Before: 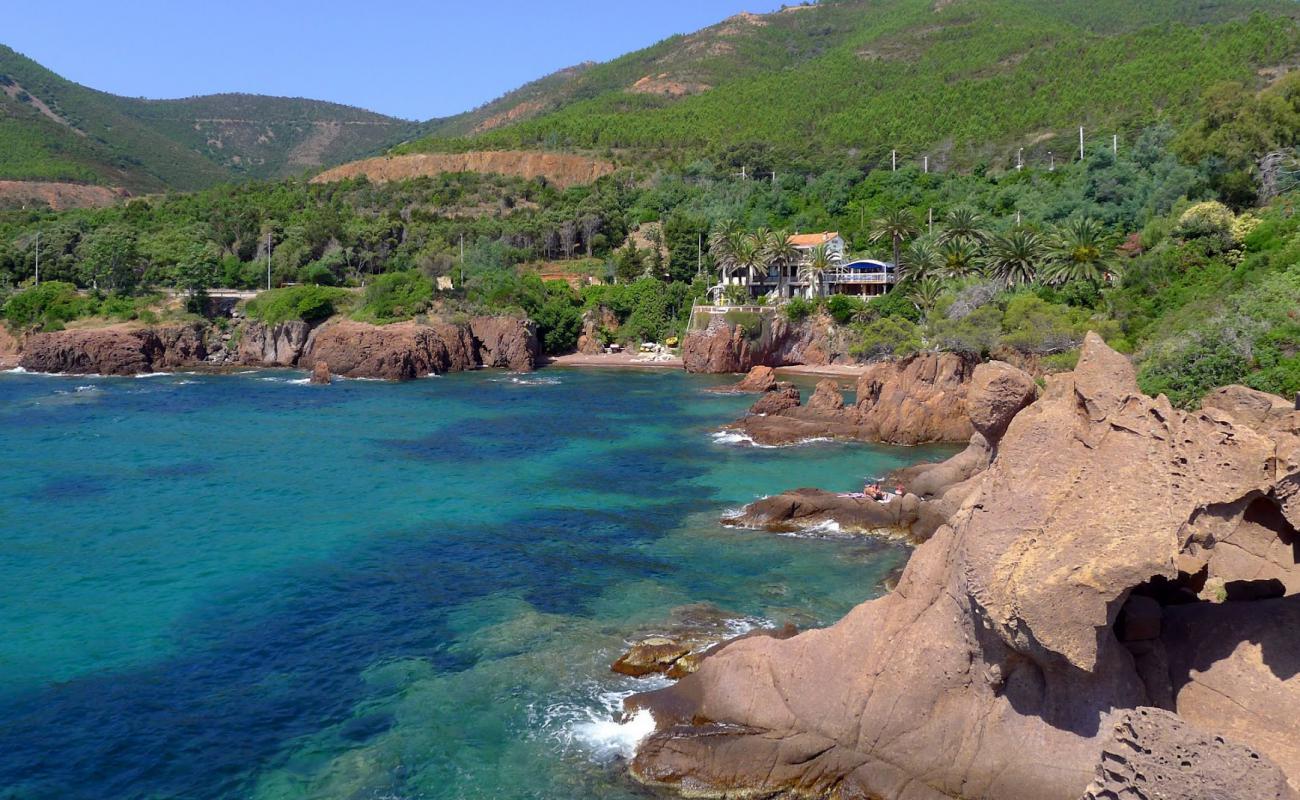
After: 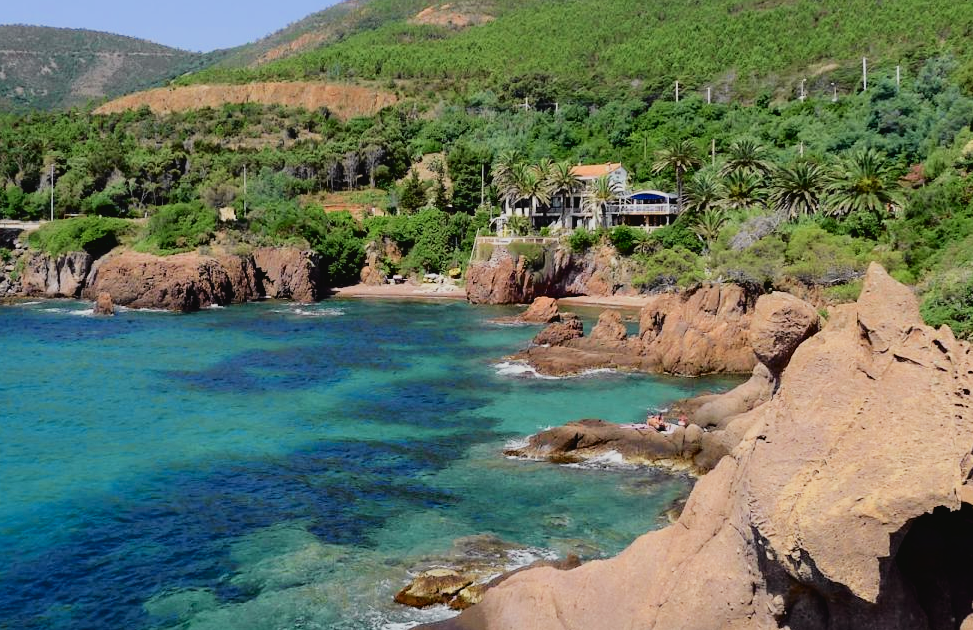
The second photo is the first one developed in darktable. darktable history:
filmic rgb: black relative exposure -9.22 EV, white relative exposure 6.77 EV, hardness 3.07, contrast 1.05
crop: left 16.768%, top 8.653%, right 8.362%, bottom 12.485%
tone curve: curves: ch0 [(0.003, 0.029) (0.037, 0.036) (0.149, 0.117) (0.297, 0.318) (0.422, 0.474) (0.531, 0.6) (0.743, 0.809) (0.877, 0.901) (1, 0.98)]; ch1 [(0, 0) (0.305, 0.325) (0.453, 0.437) (0.482, 0.479) (0.501, 0.5) (0.506, 0.503) (0.567, 0.572) (0.605, 0.608) (0.668, 0.69) (1, 1)]; ch2 [(0, 0) (0.313, 0.306) (0.4, 0.399) (0.45, 0.48) (0.499, 0.502) (0.512, 0.523) (0.57, 0.595) (0.653, 0.662) (1, 1)], color space Lab, independent channels, preserve colors none
